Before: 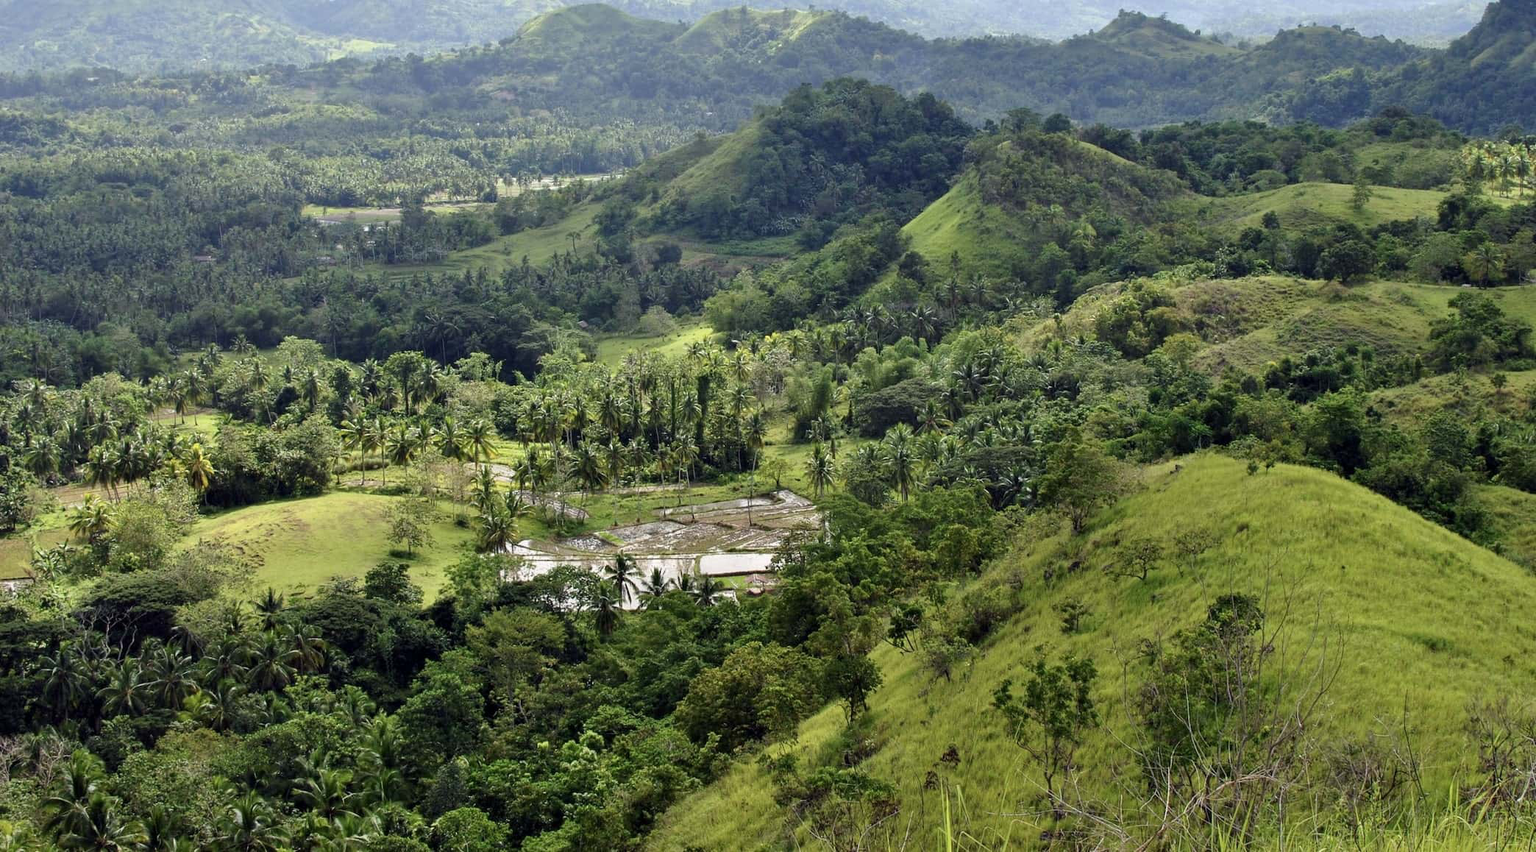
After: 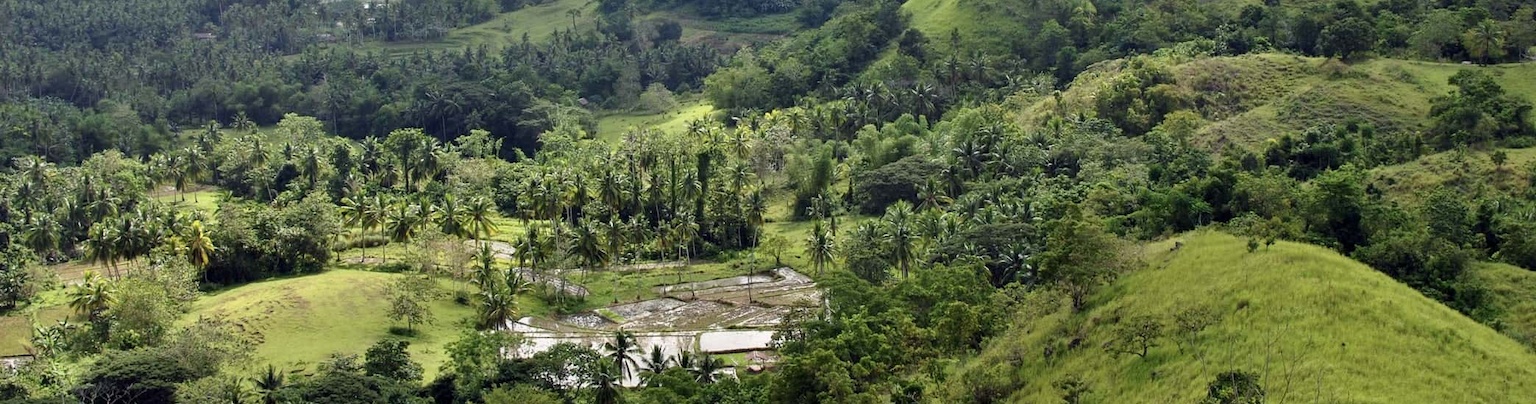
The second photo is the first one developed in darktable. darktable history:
crop and rotate: top 26.216%, bottom 26.263%
